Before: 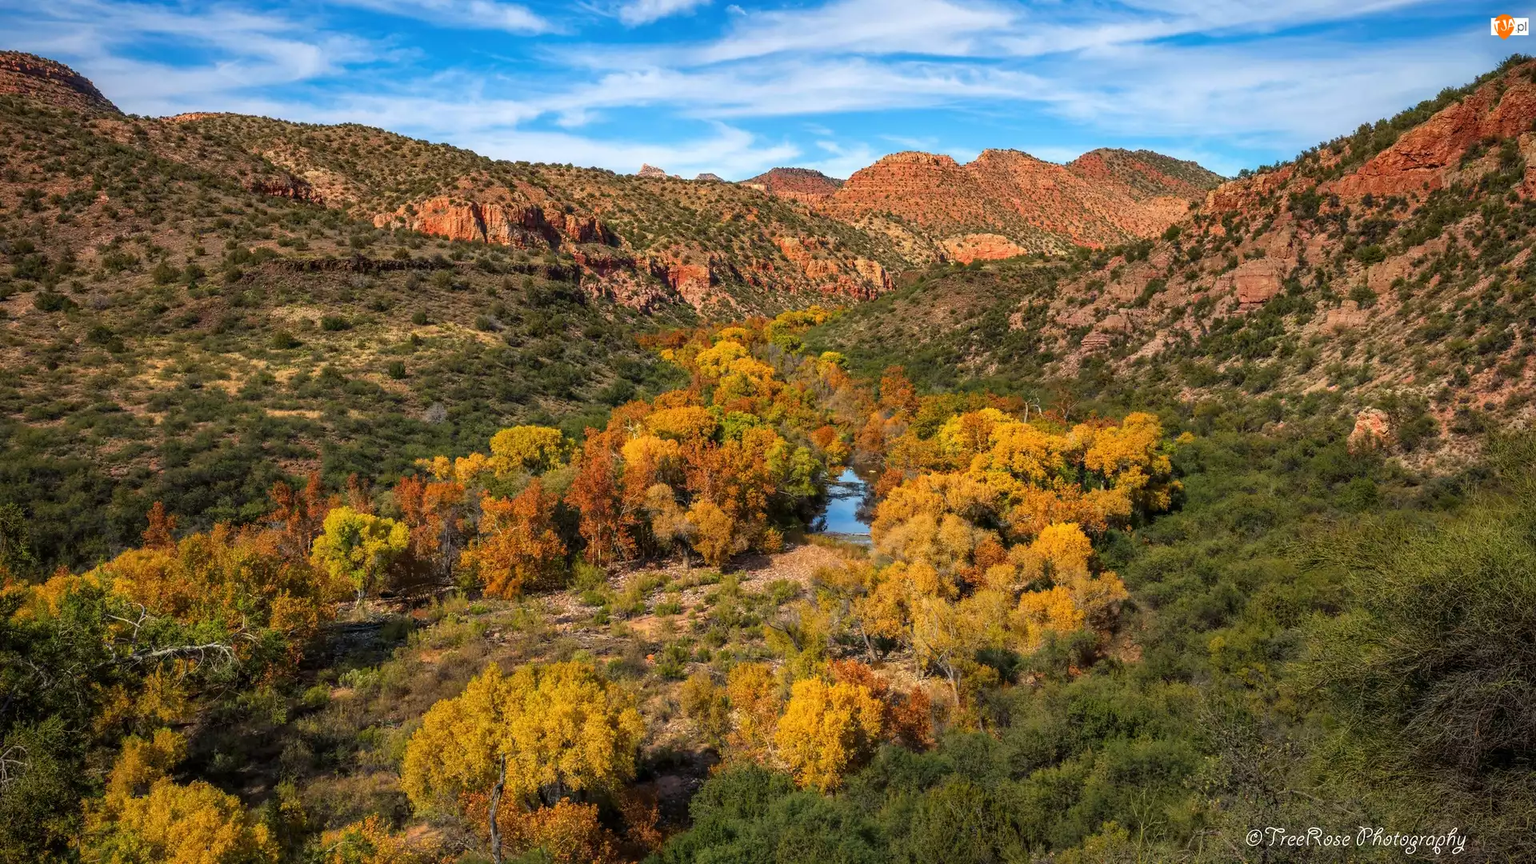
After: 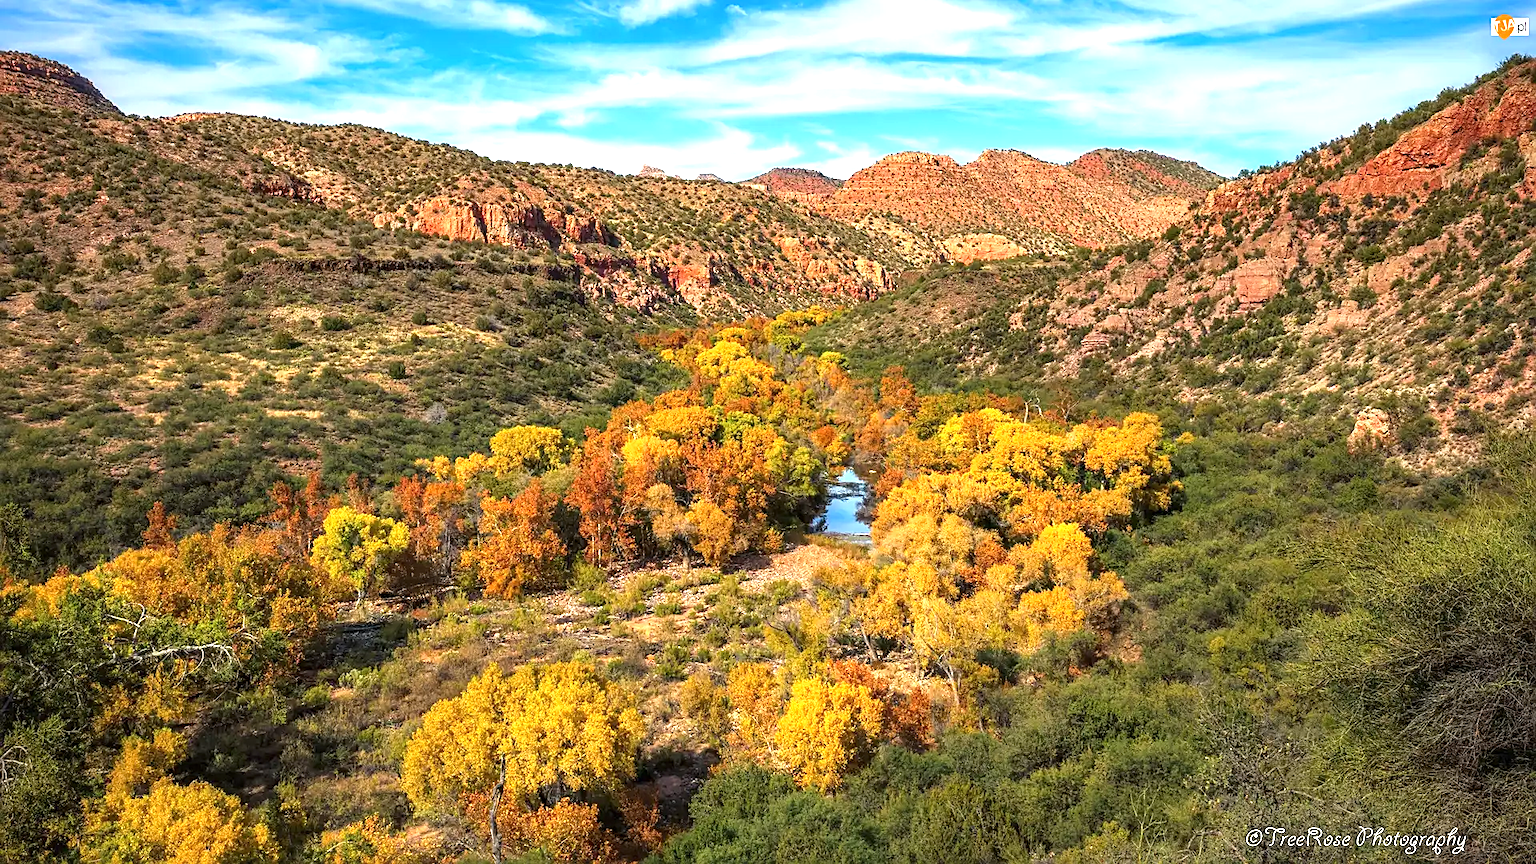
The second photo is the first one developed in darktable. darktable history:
sharpen: on, module defaults
exposure: black level correction 0, exposure 0.951 EV, compensate highlight preservation false
